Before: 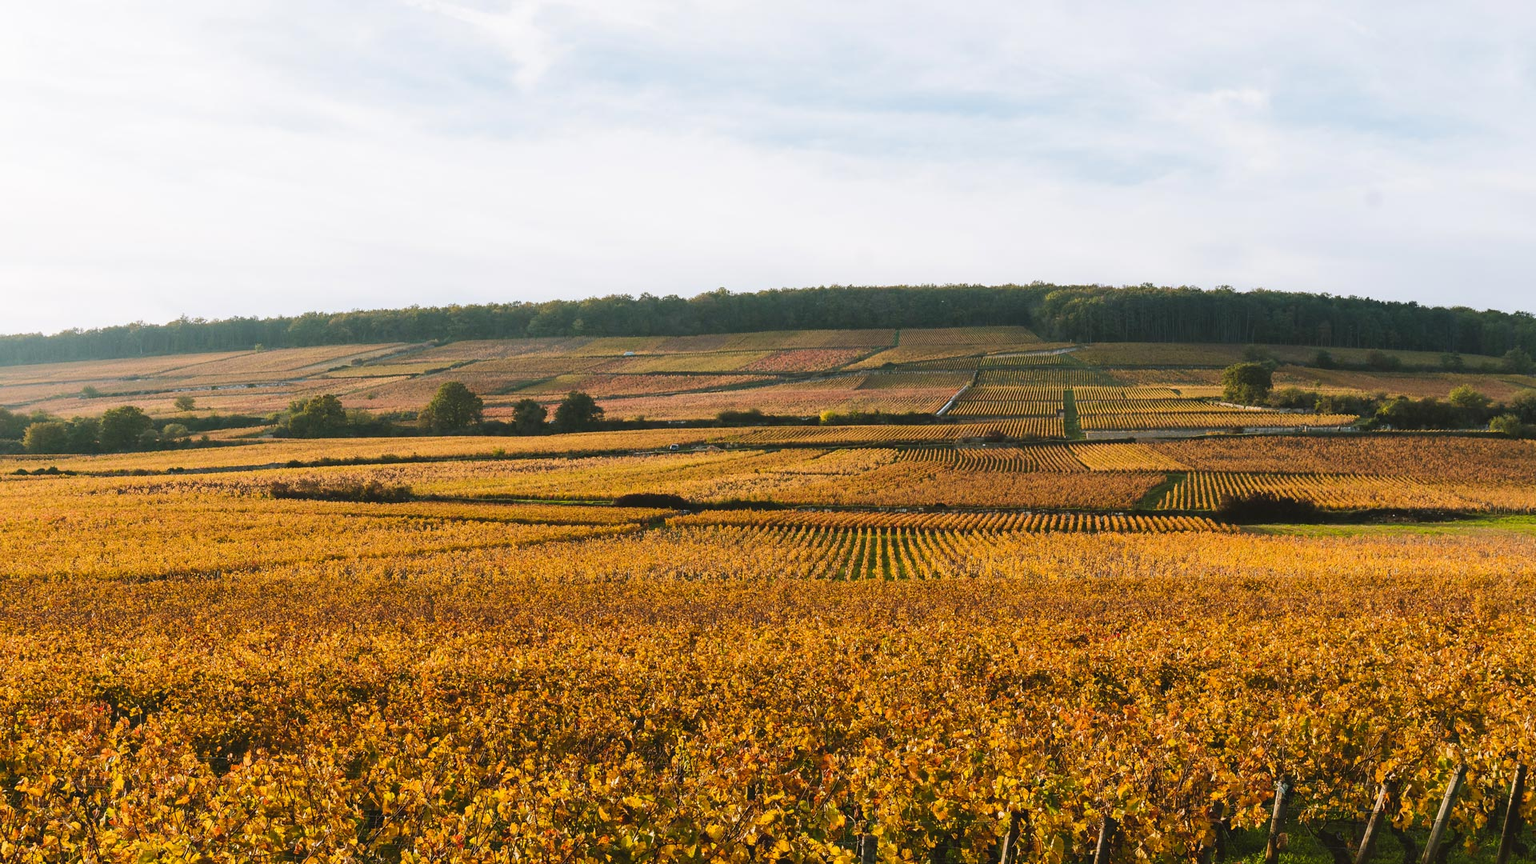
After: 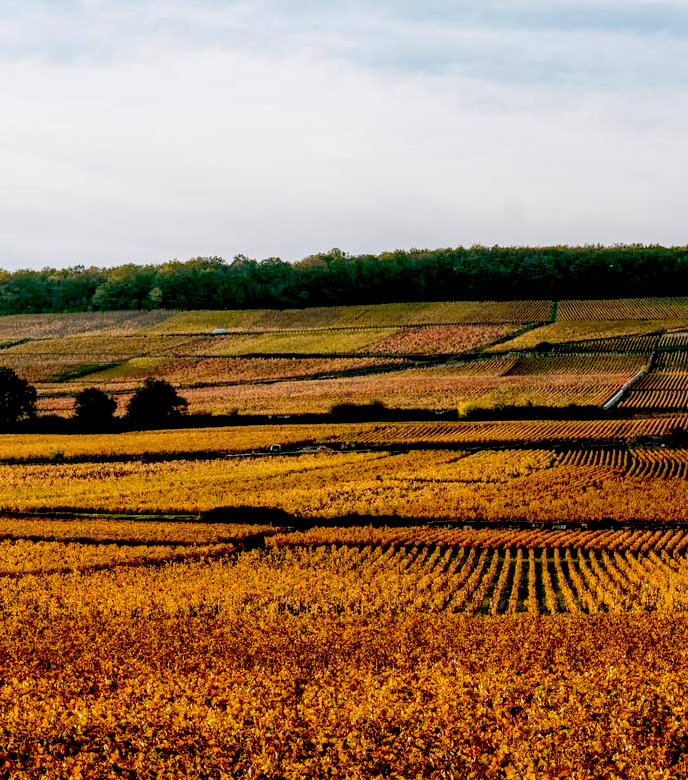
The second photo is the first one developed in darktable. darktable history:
local contrast: on, module defaults
crop and rotate: left 29.536%, top 10.361%, right 34.617%, bottom 17.367%
exposure: black level correction 0.057, compensate highlight preservation false
haze removal: compatibility mode true, adaptive false
